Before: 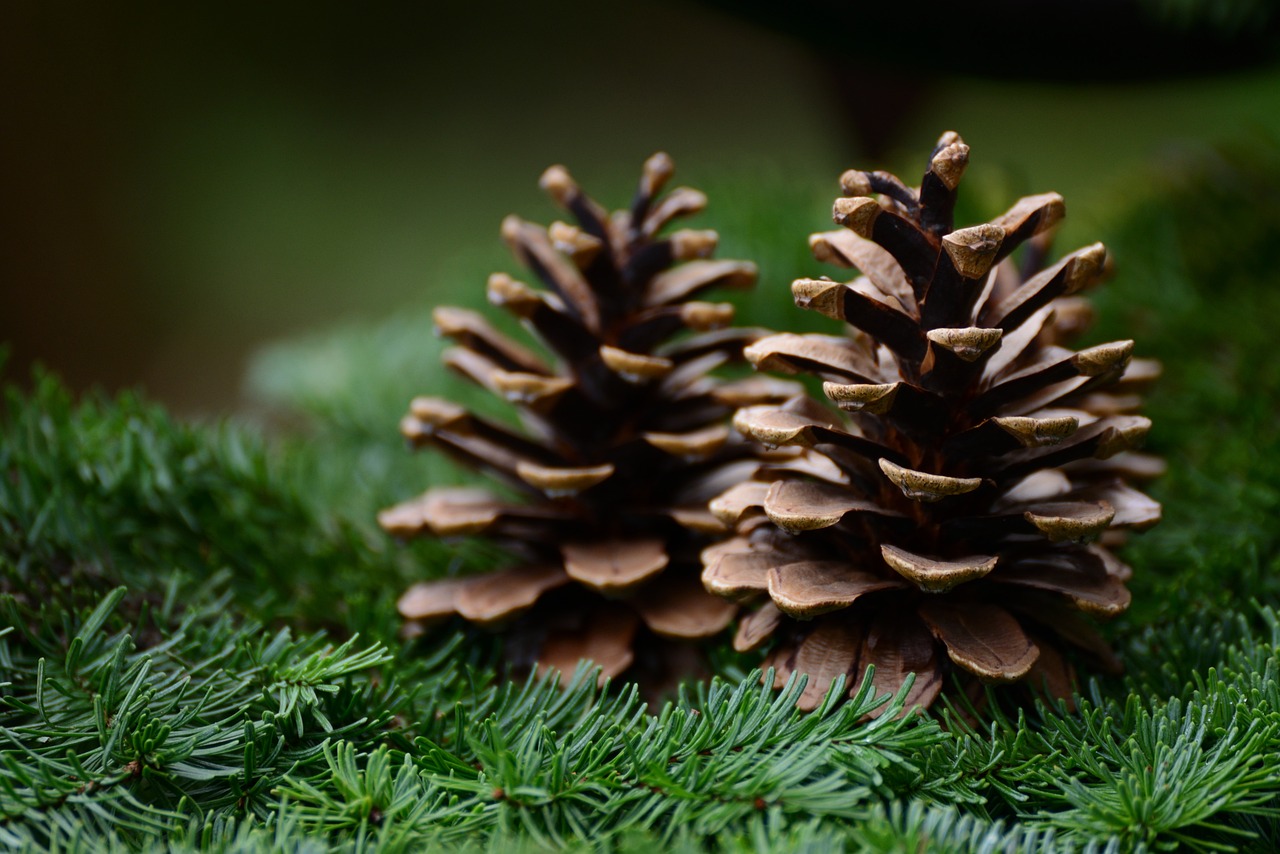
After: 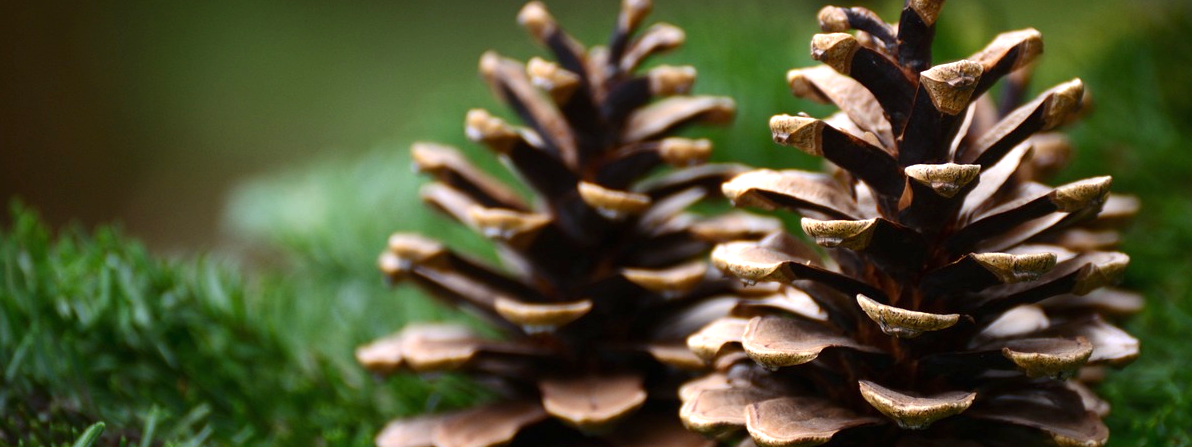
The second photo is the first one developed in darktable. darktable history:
color correction: highlights a* 0.003, highlights b* -0.283
crop: left 1.744%, top 19.225%, right 5.069%, bottom 28.357%
exposure: black level correction 0, exposure 0.7 EV, compensate exposure bias true, compensate highlight preservation false
tone equalizer: on, module defaults
